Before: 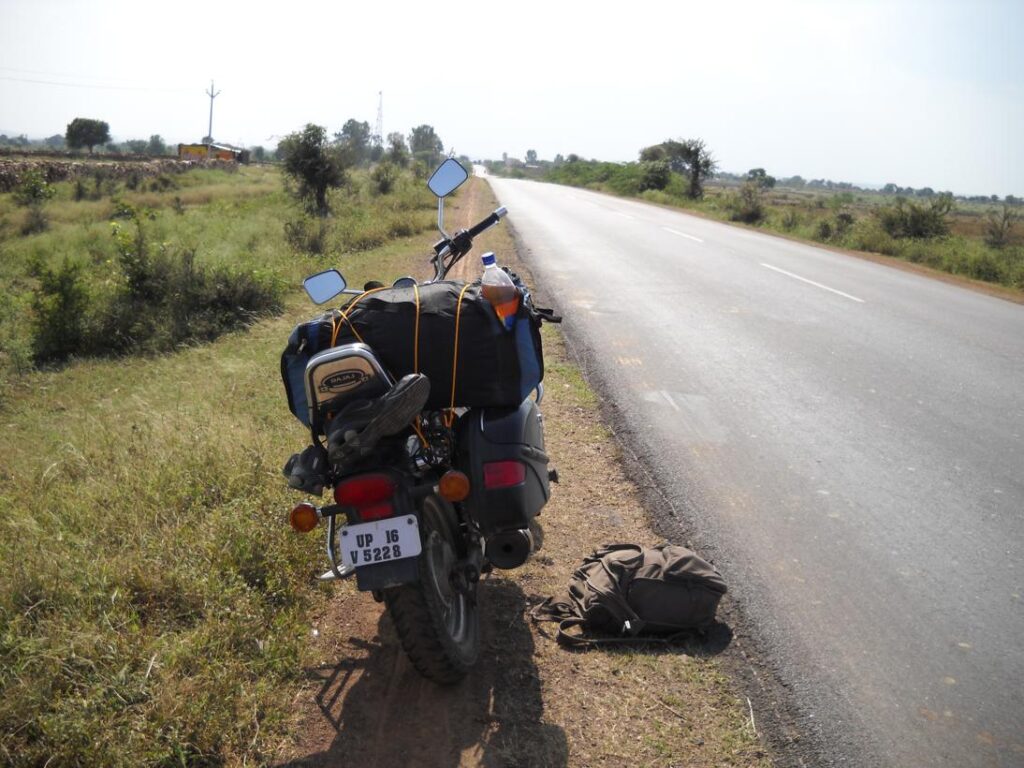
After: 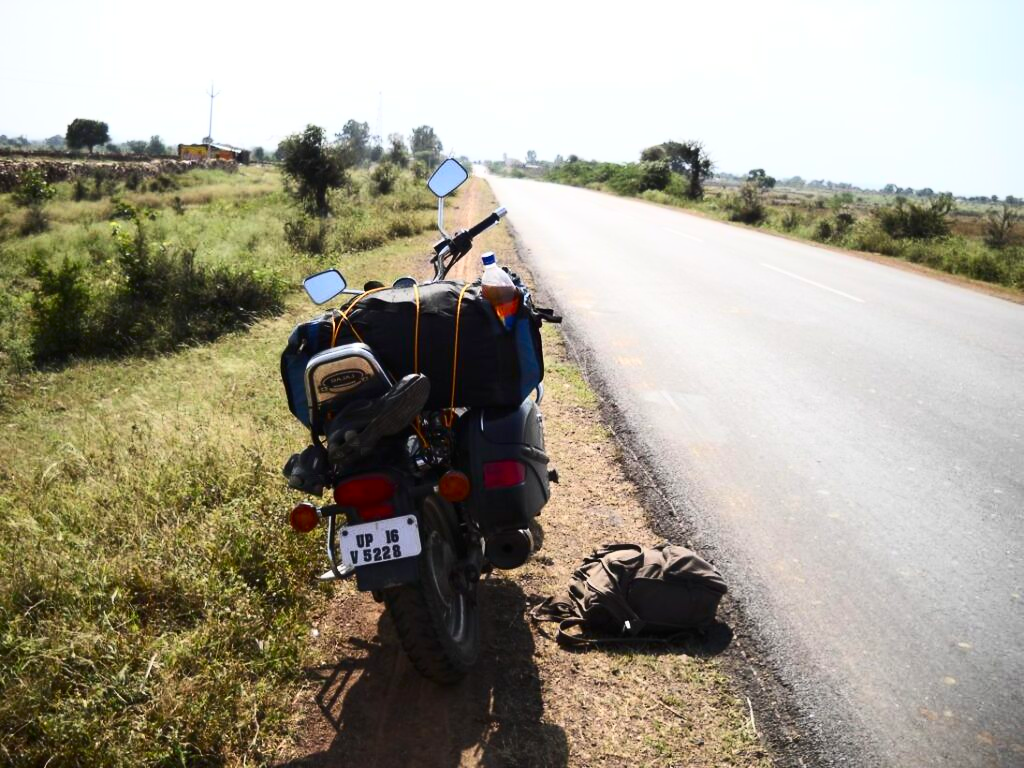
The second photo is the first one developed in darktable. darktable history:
contrast brightness saturation: contrast 0.404, brightness 0.103, saturation 0.212
